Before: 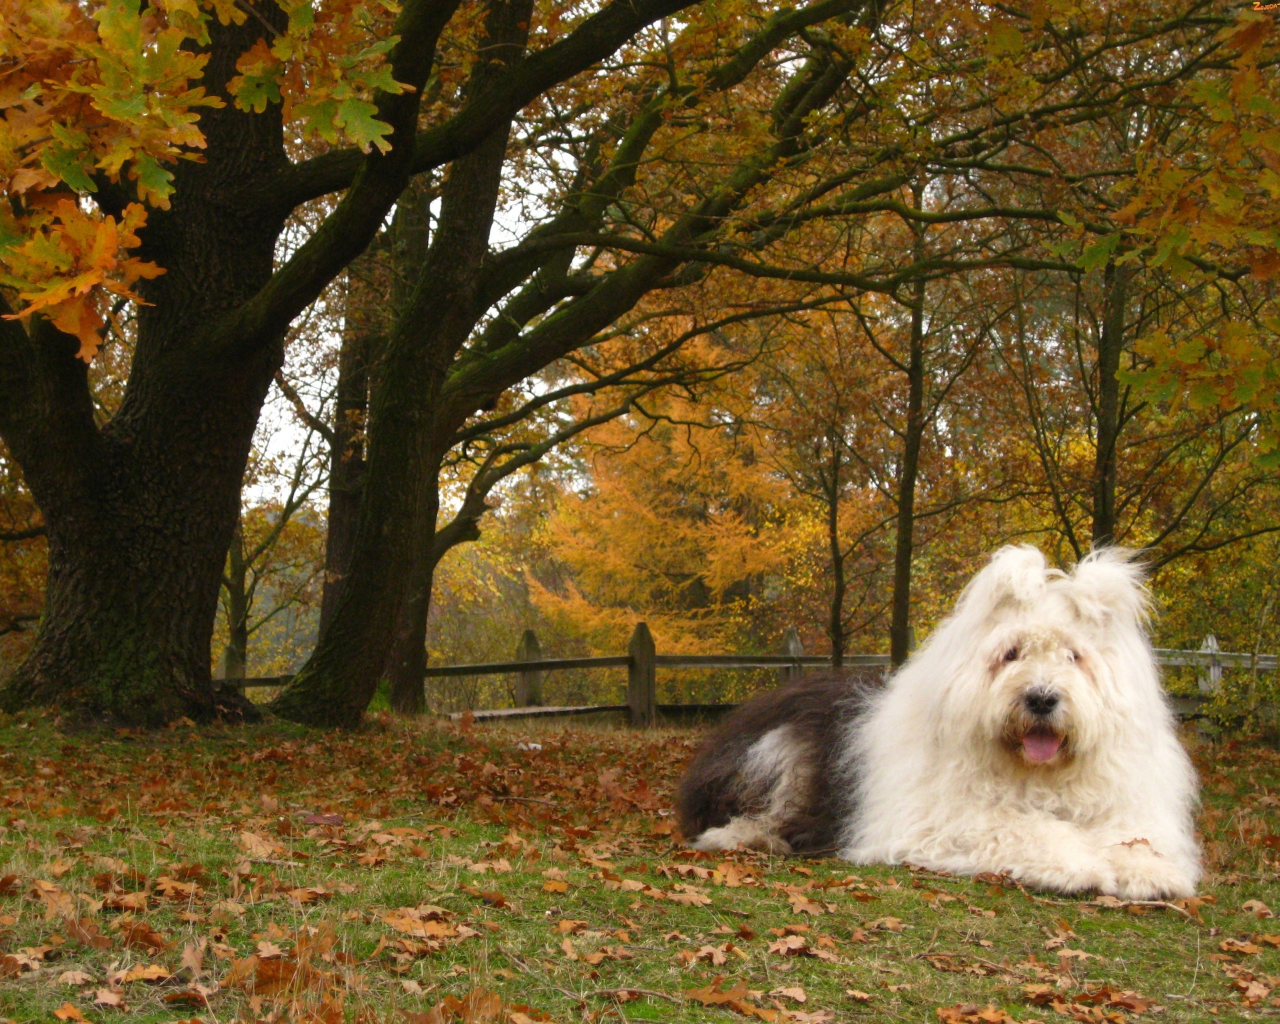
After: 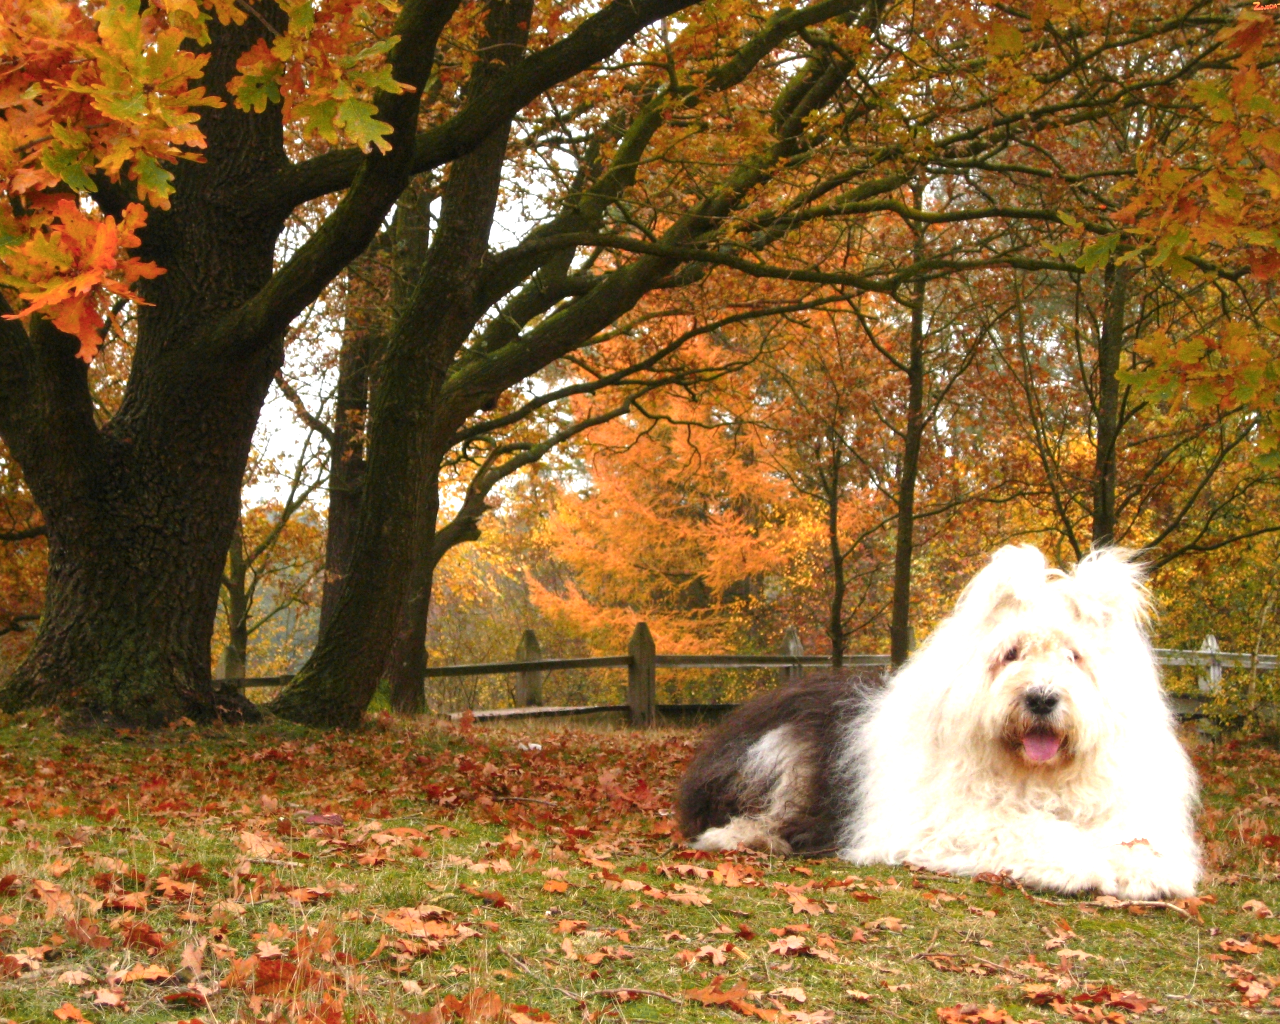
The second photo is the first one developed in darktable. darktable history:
color zones: curves: ch1 [(0.29, 0.492) (0.373, 0.185) (0.509, 0.481)]; ch2 [(0.25, 0.462) (0.749, 0.457)]
exposure: black level correction 0, exposure 0.696 EV, compensate highlight preservation false
local contrast: highlights 105%, shadows 99%, detail 119%, midtone range 0.2
